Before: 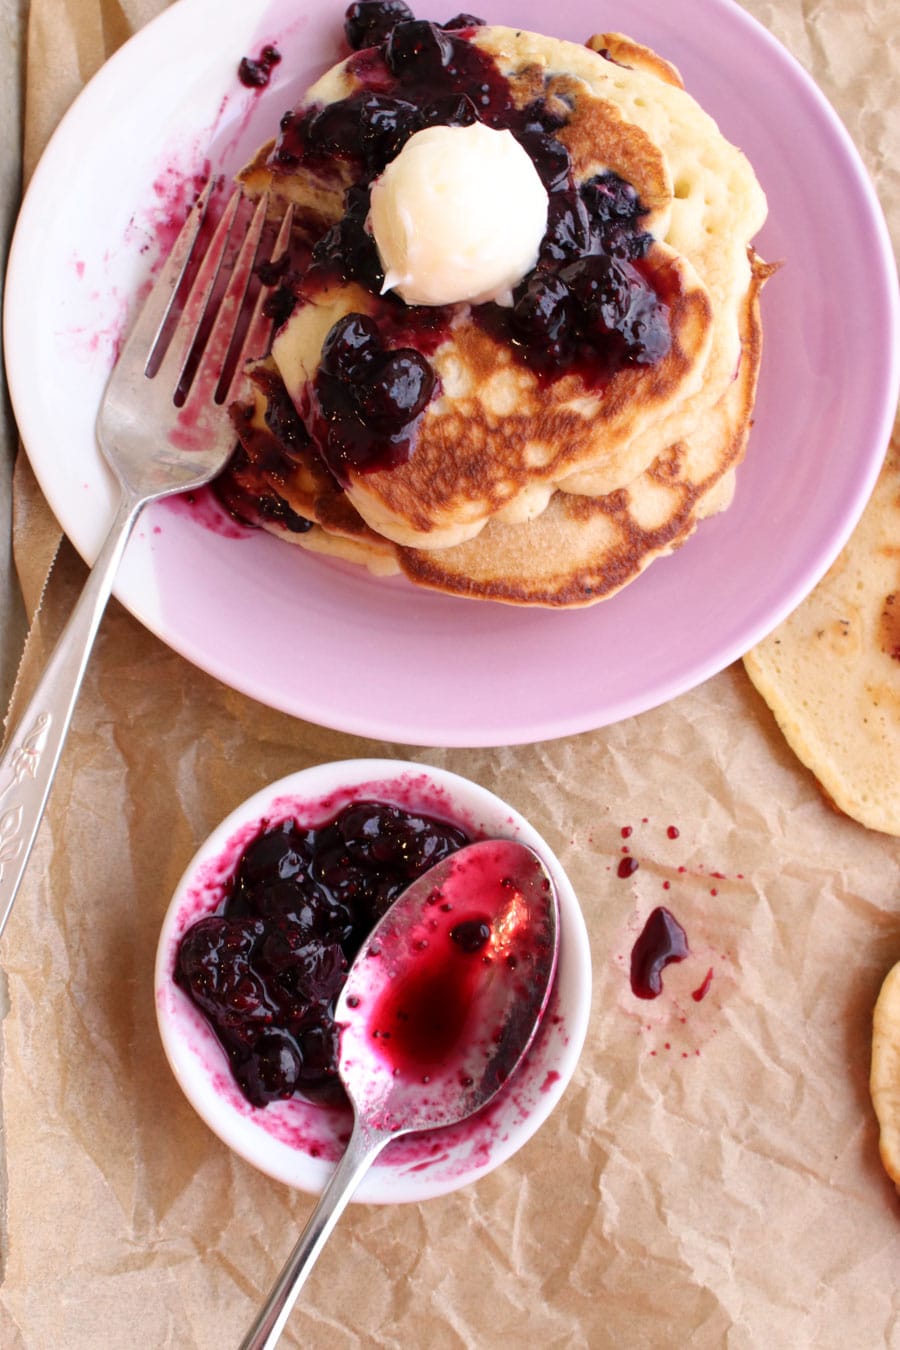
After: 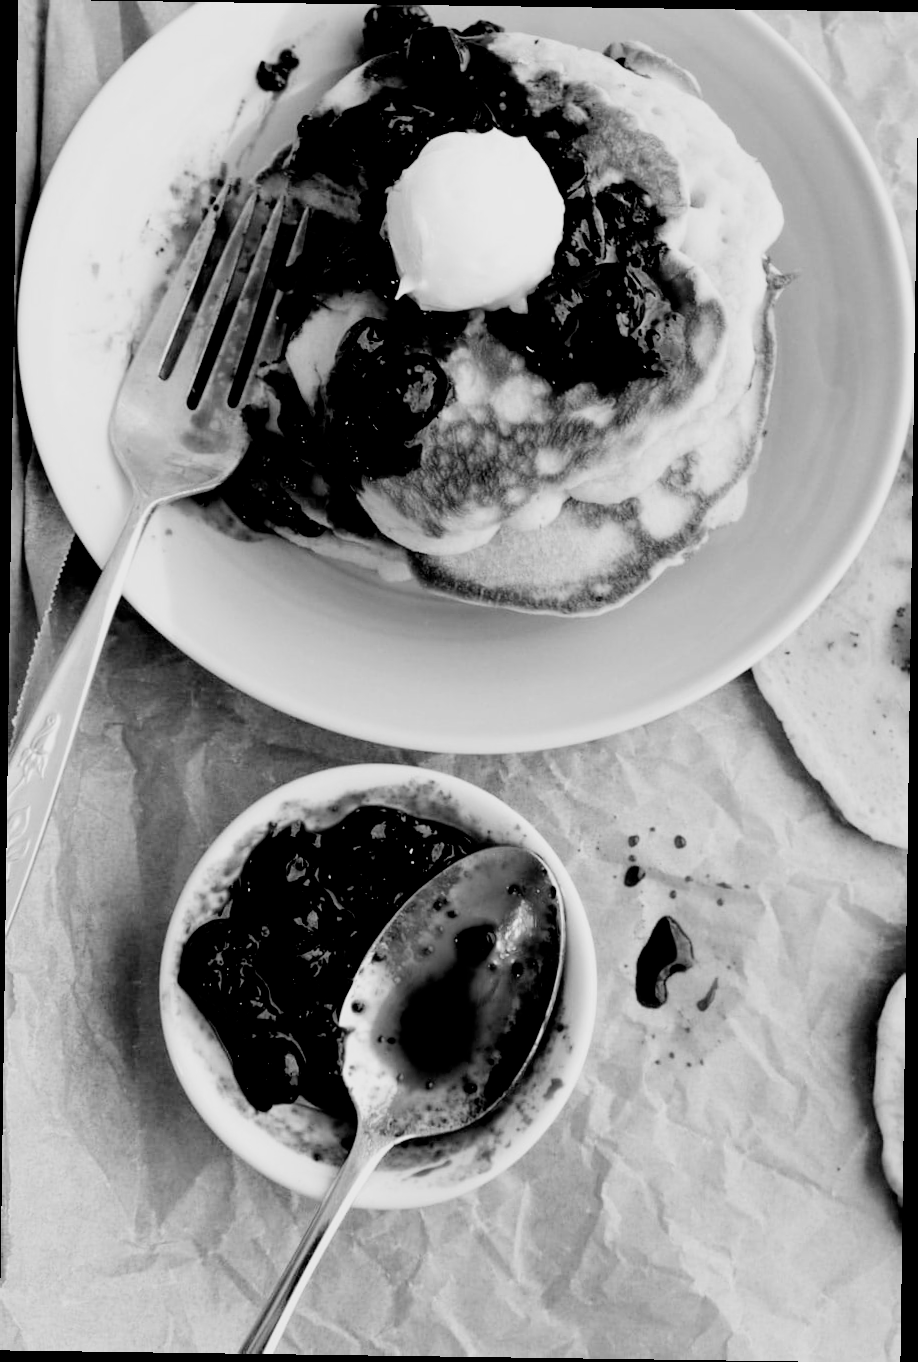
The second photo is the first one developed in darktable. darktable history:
filmic rgb: black relative exposure -5 EV, hardness 2.88, contrast 1.3, highlights saturation mix -30%
rgb levels: levels [[0.034, 0.472, 0.904], [0, 0.5, 1], [0, 0.5, 1]]
rotate and perspective: rotation 0.8°, automatic cropping off
monochrome: on, module defaults
